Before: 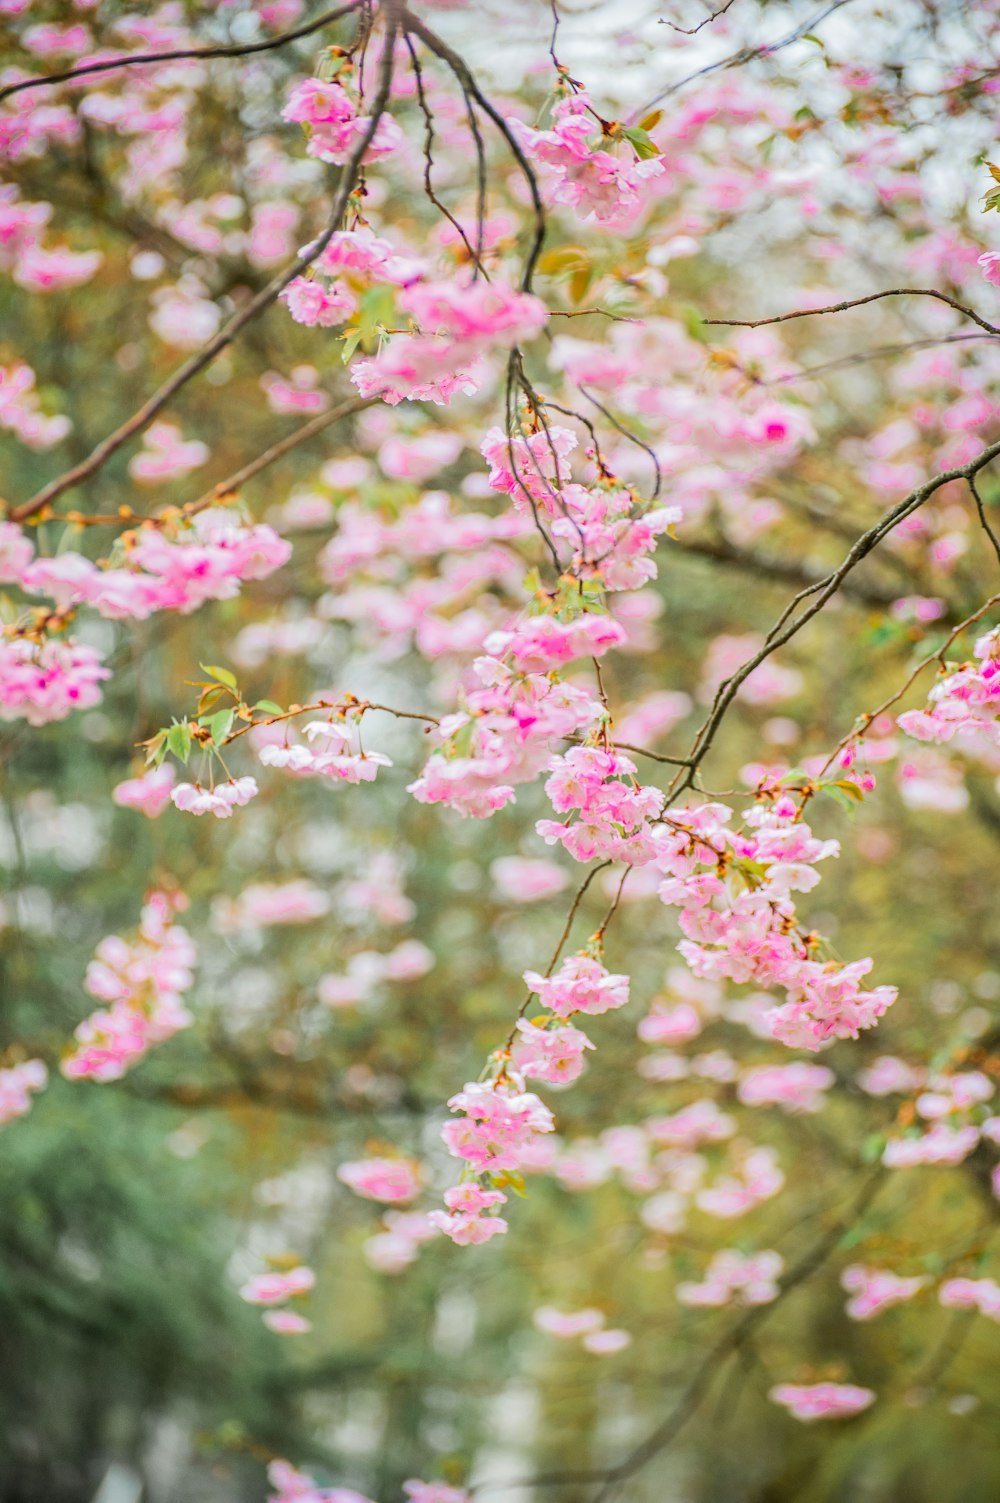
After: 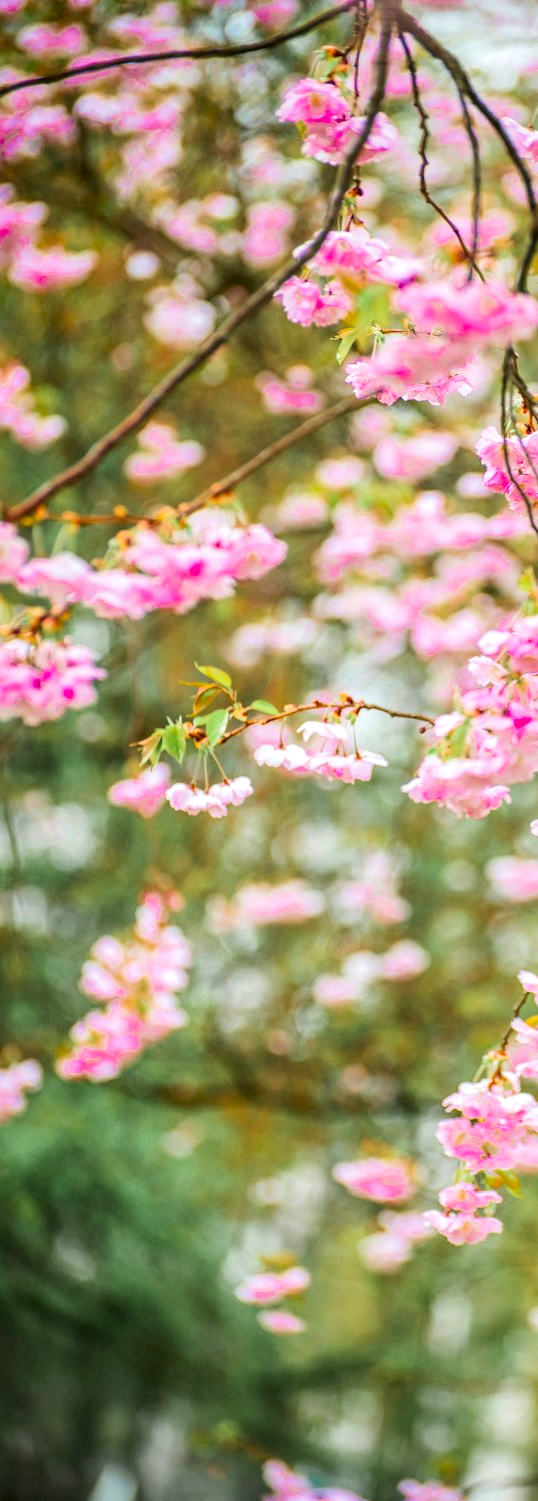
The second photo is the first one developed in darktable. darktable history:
crop: left 0.587%, right 45.588%, bottom 0.086%
exposure: exposure 0.29 EV, compensate highlight preservation false
contrast brightness saturation: contrast 0.07, brightness -0.14, saturation 0.11
velvia: on, module defaults
